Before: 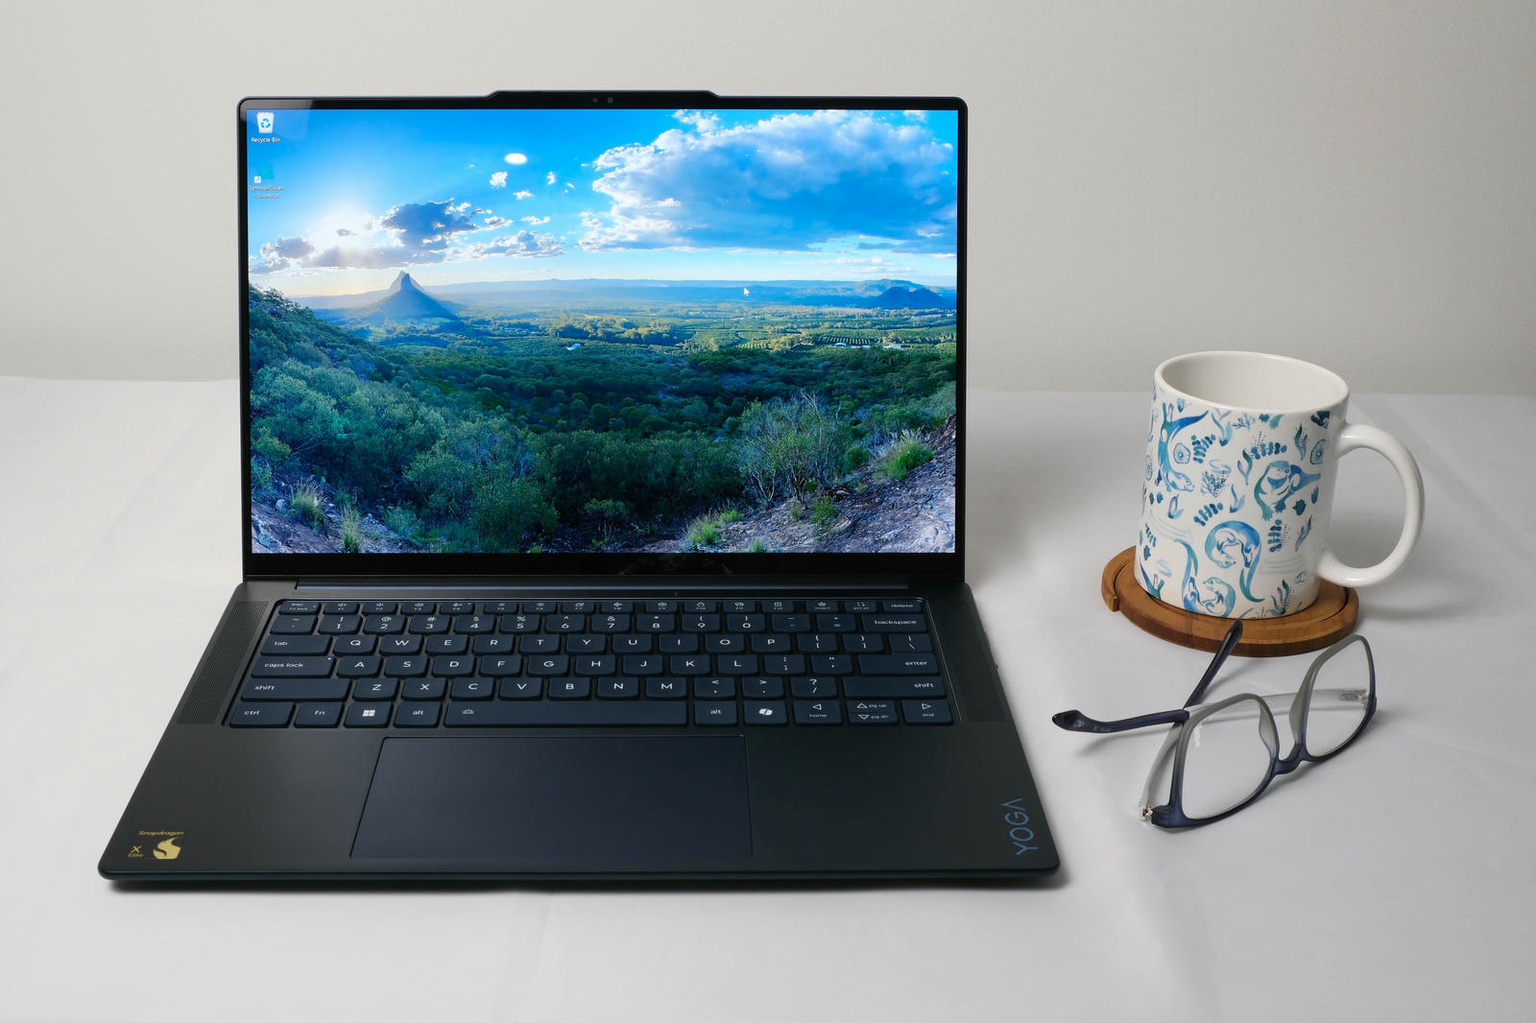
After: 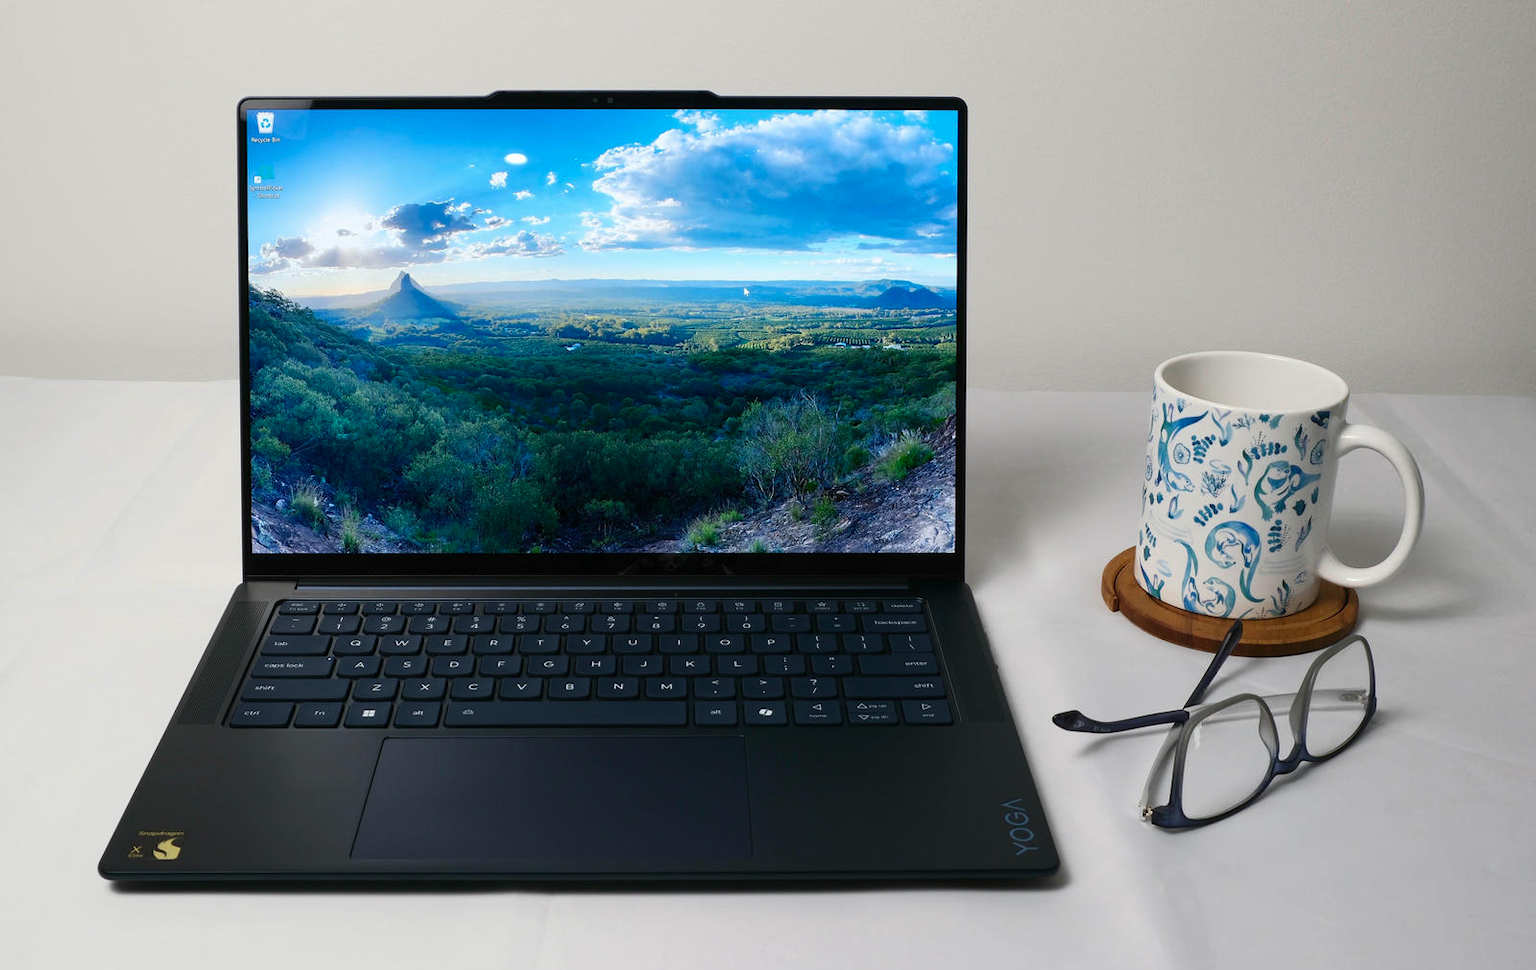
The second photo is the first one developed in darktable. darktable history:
tone curve: curves: ch0 [(0, 0) (0.003, 0.002) (0.011, 0.009) (0.025, 0.022) (0.044, 0.041) (0.069, 0.059) (0.1, 0.082) (0.136, 0.106) (0.177, 0.138) (0.224, 0.179) (0.277, 0.226) (0.335, 0.28) (0.399, 0.342) (0.468, 0.413) (0.543, 0.493) (0.623, 0.591) (0.709, 0.699) (0.801, 0.804) (0.898, 0.899) (1, 1)], color space Lab, independent channels, preserve colors basic power
crop and rotate: top 0.005%, bottom 5.145%
